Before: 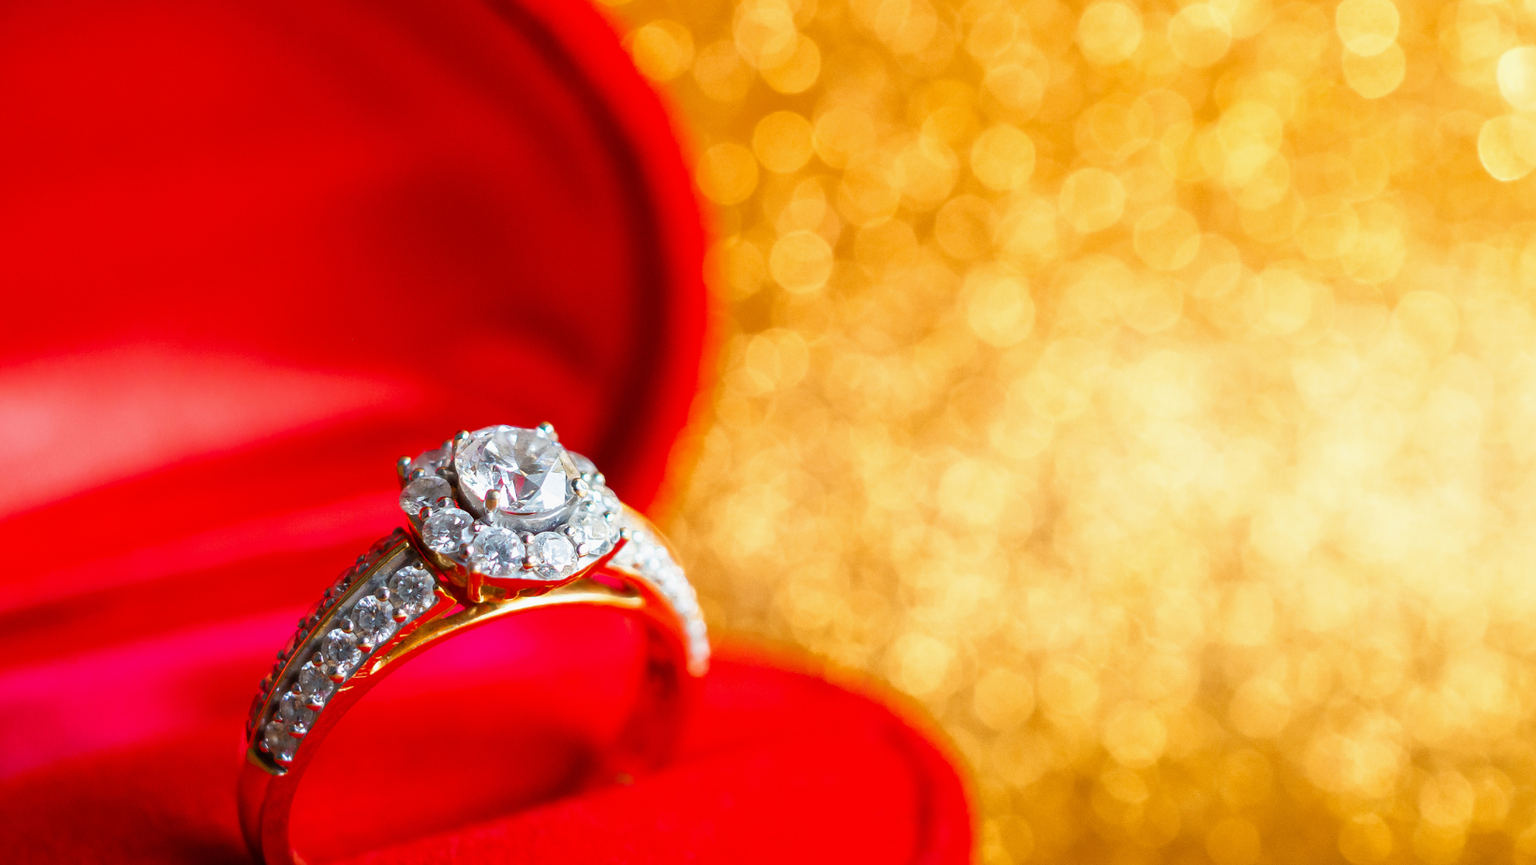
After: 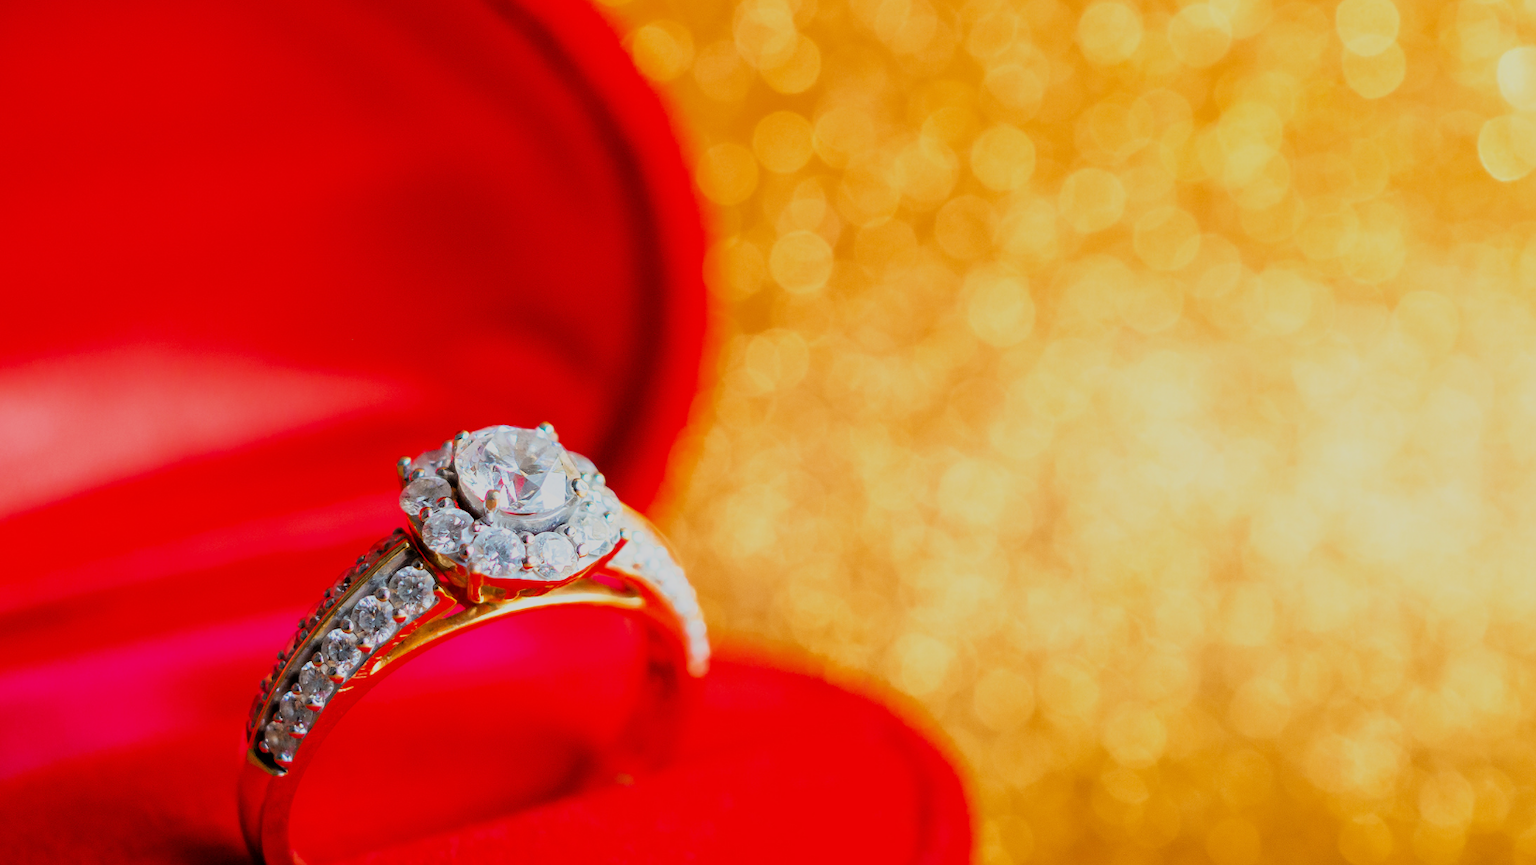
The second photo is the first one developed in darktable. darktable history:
filmic rgb: black relative exposure -6.15 EV, white relative exposure 6.96 EV, hardness 2.23, color science v6 (2022)
exposure: exposure 0.376 EV, compensate highlight preservation false
